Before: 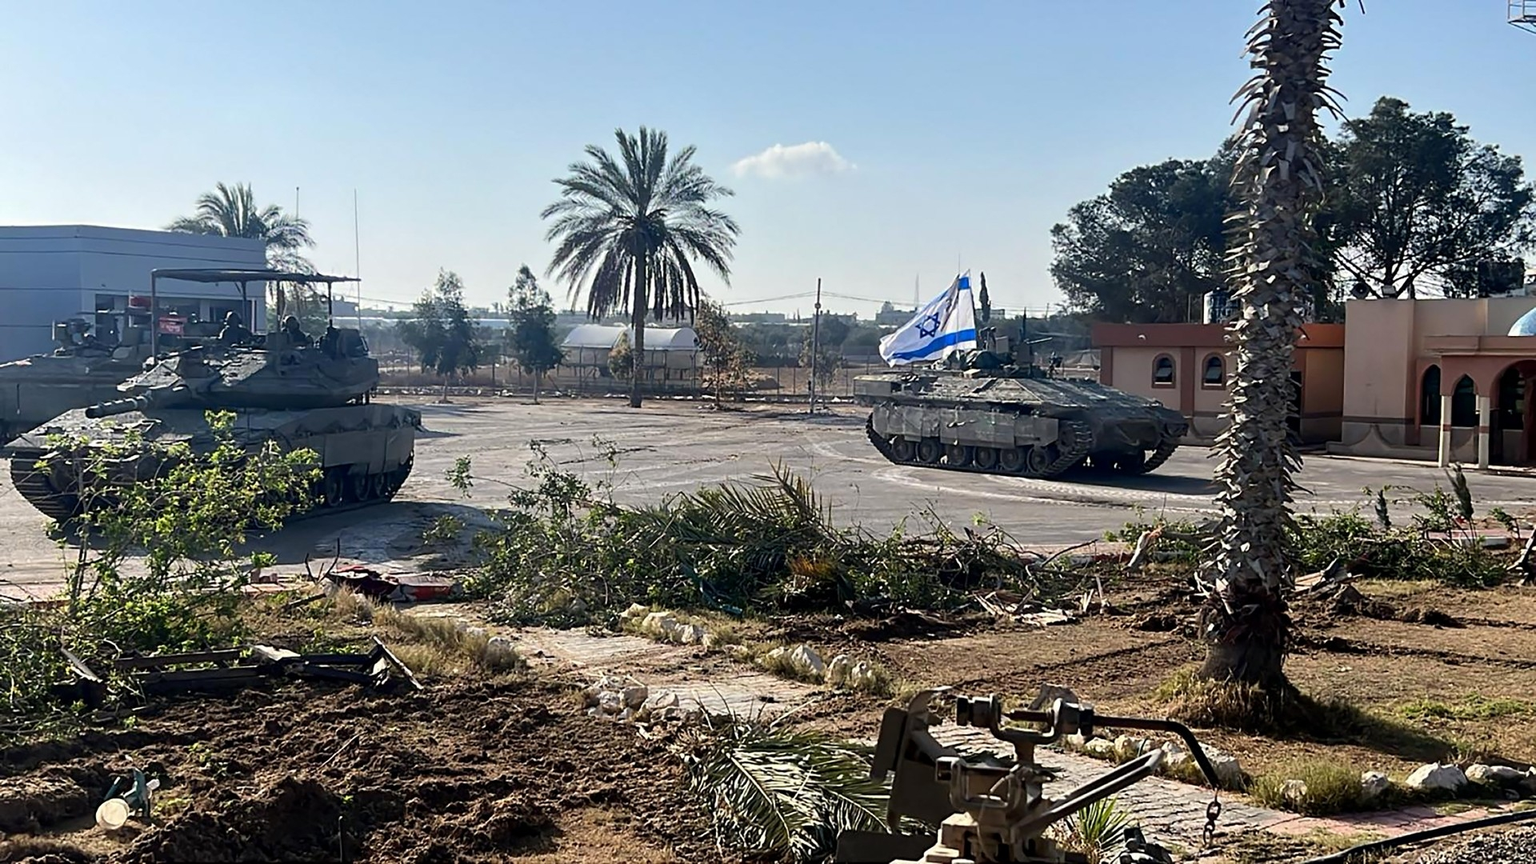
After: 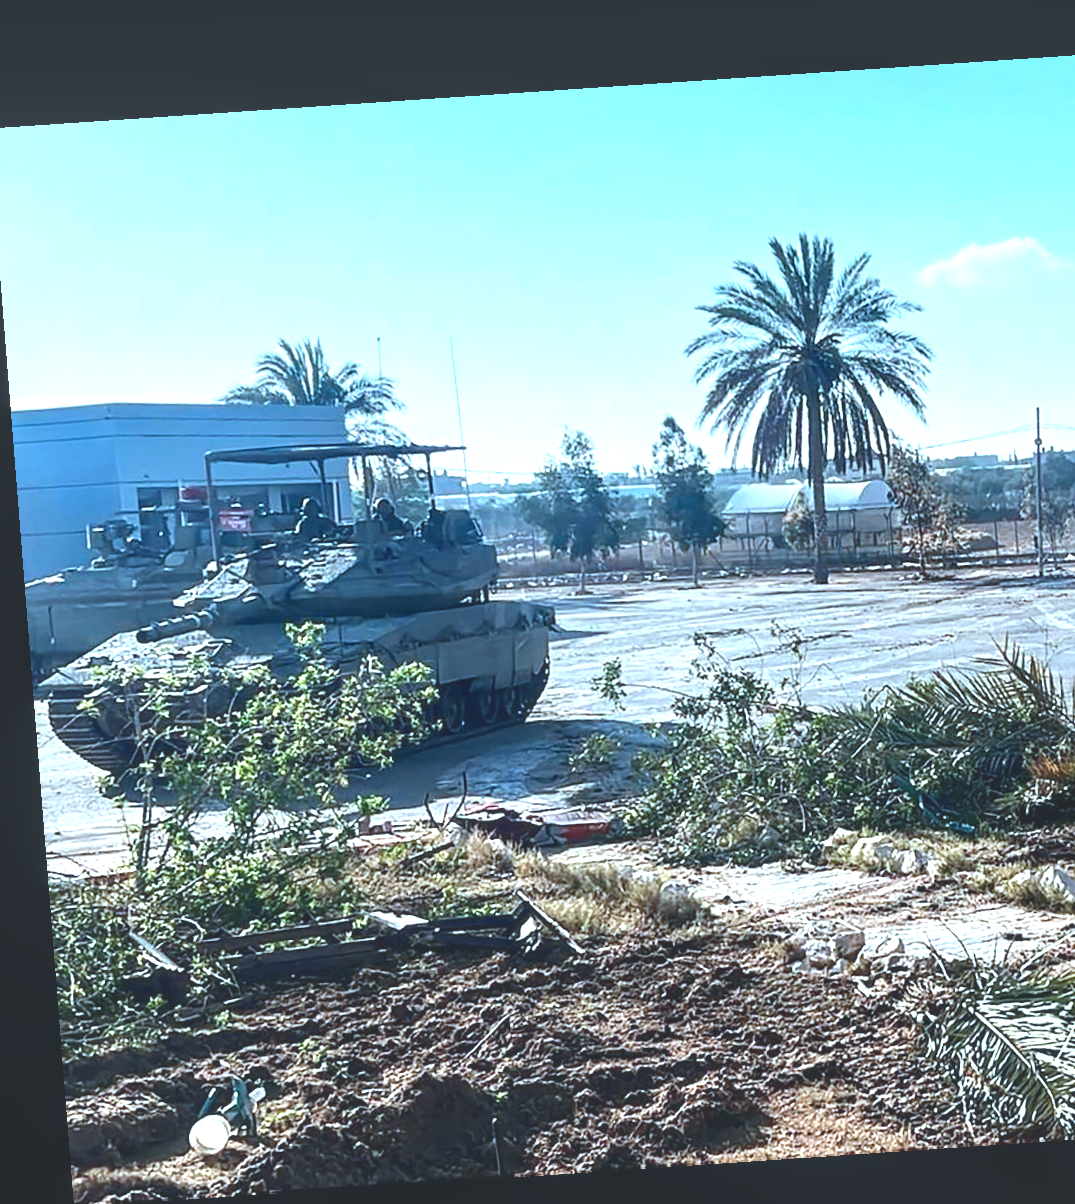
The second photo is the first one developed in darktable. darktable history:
local contrast: on, module defaults
rotate and perspective: rotation -4.2°, shear 0.006, automatic cropping off
rgb curve: curves: ch0 [(0, 0) (0.093, 0.159) (0.241, 0.265) (0.414, 0.42) (1, 1)], compensate middle gray true, preserve colors basic power
crop: left 0.587%, right 45.588%, bottom 0.086%
exposure: black level correction -0.005, exposure 1 EV, compensate highlight preservation false
color correction: highlights a* -9.35, highlights b* -23.15
